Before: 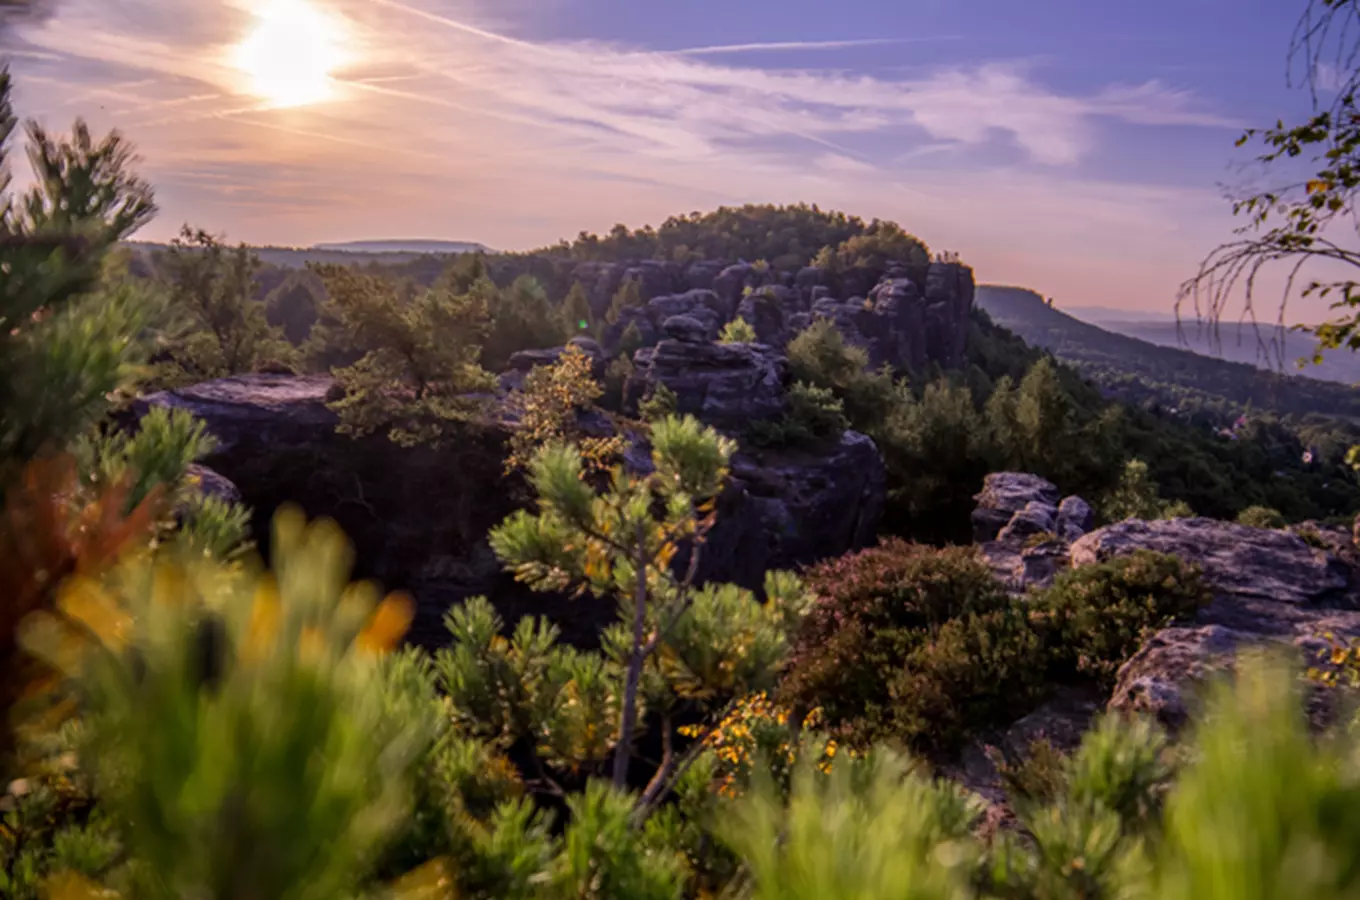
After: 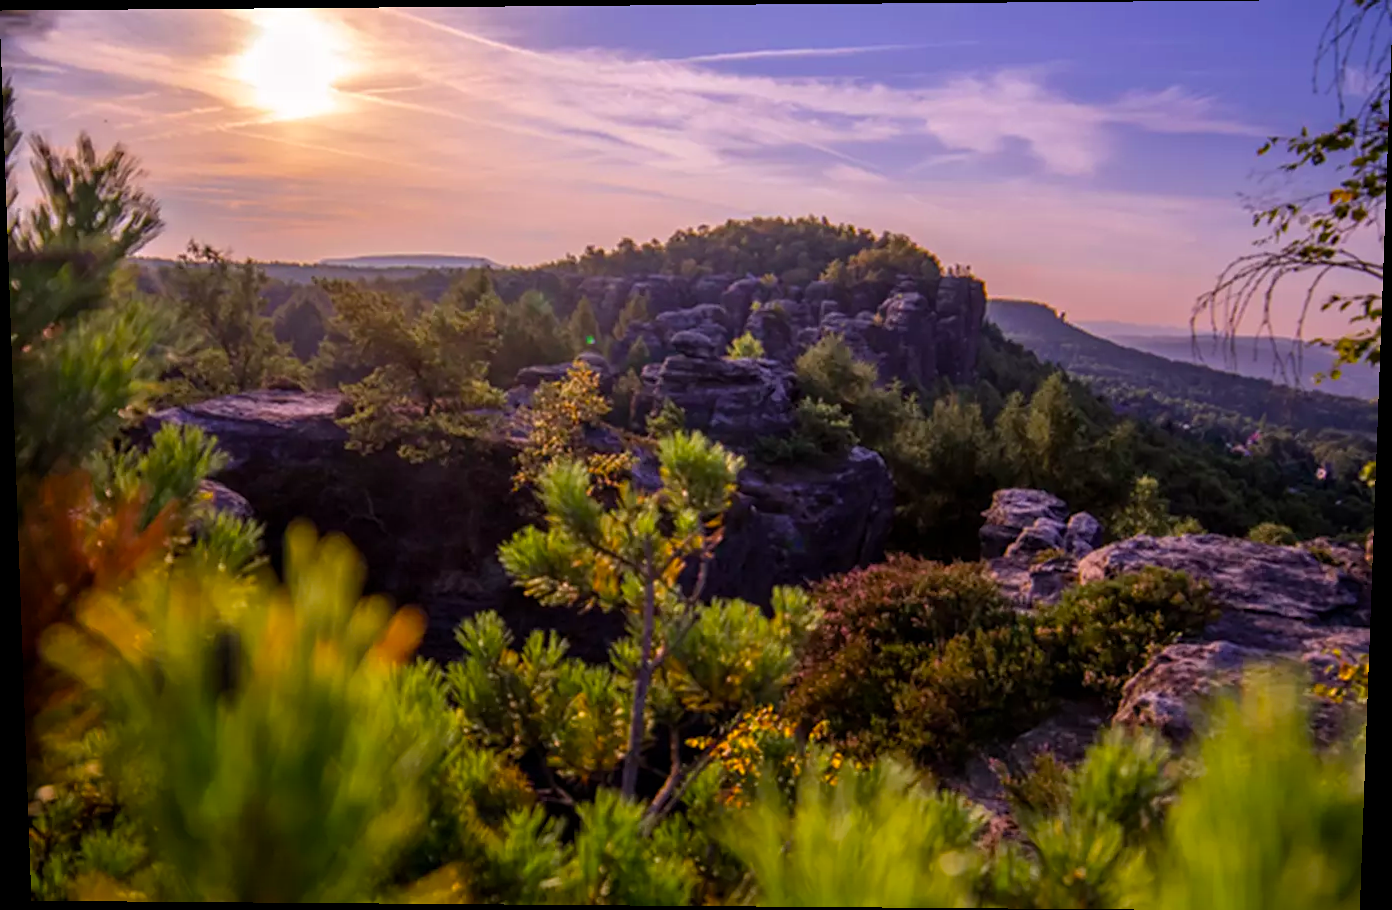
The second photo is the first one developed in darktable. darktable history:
rotate and perspective: lens shift (vertical) 0.048, lens shift (horizontal) -0.024, automatic cropping off
color balance rgb: perceptual saturation grading › global saturation 25%, global vibrance 20%
levels: levels [0, 0.498, 0.996]
sharpen: amount 0.2
